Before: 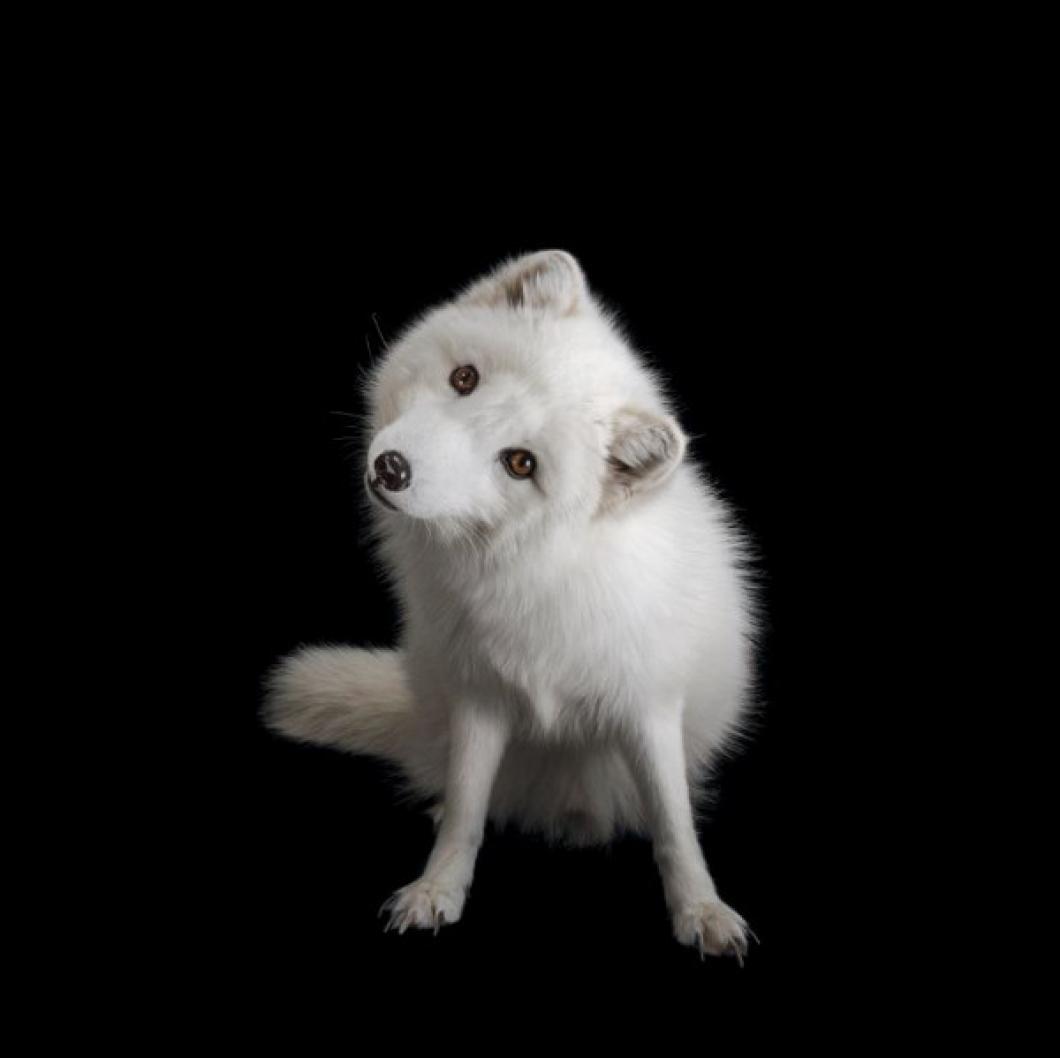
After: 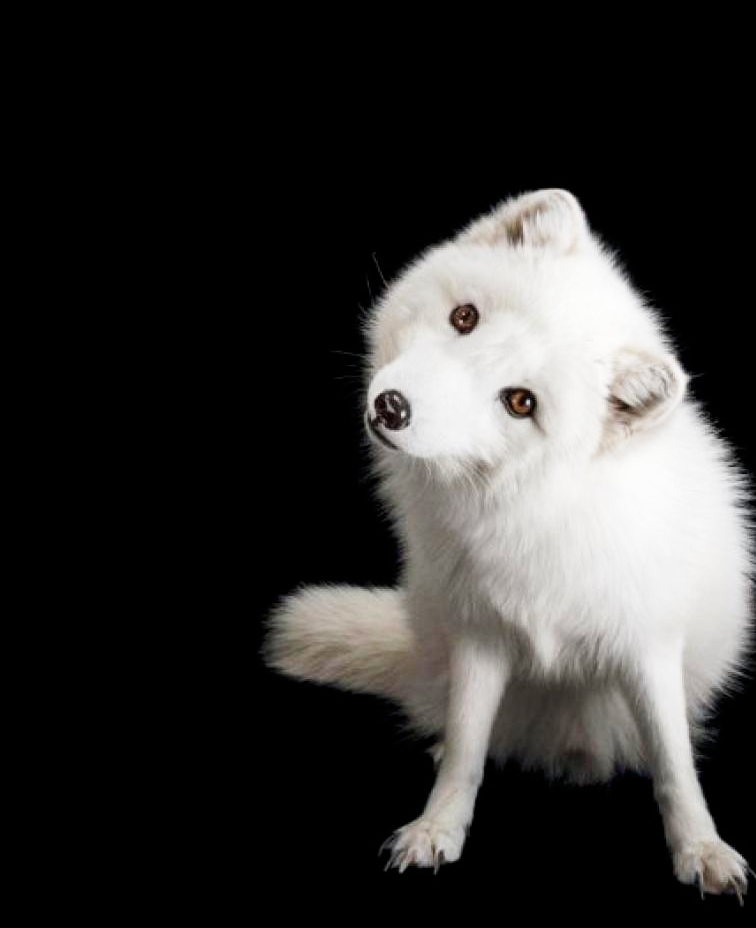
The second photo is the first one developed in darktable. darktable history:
crop: top 5.803%, right 27.864%, bottom 5.804%
base curve: curves: ch0 [(0, 0) (0.005, 0.002) (0.15, 0.3) (0.4, 0.7) (0.75, 0.95) (1, 1)], preserve colors none
